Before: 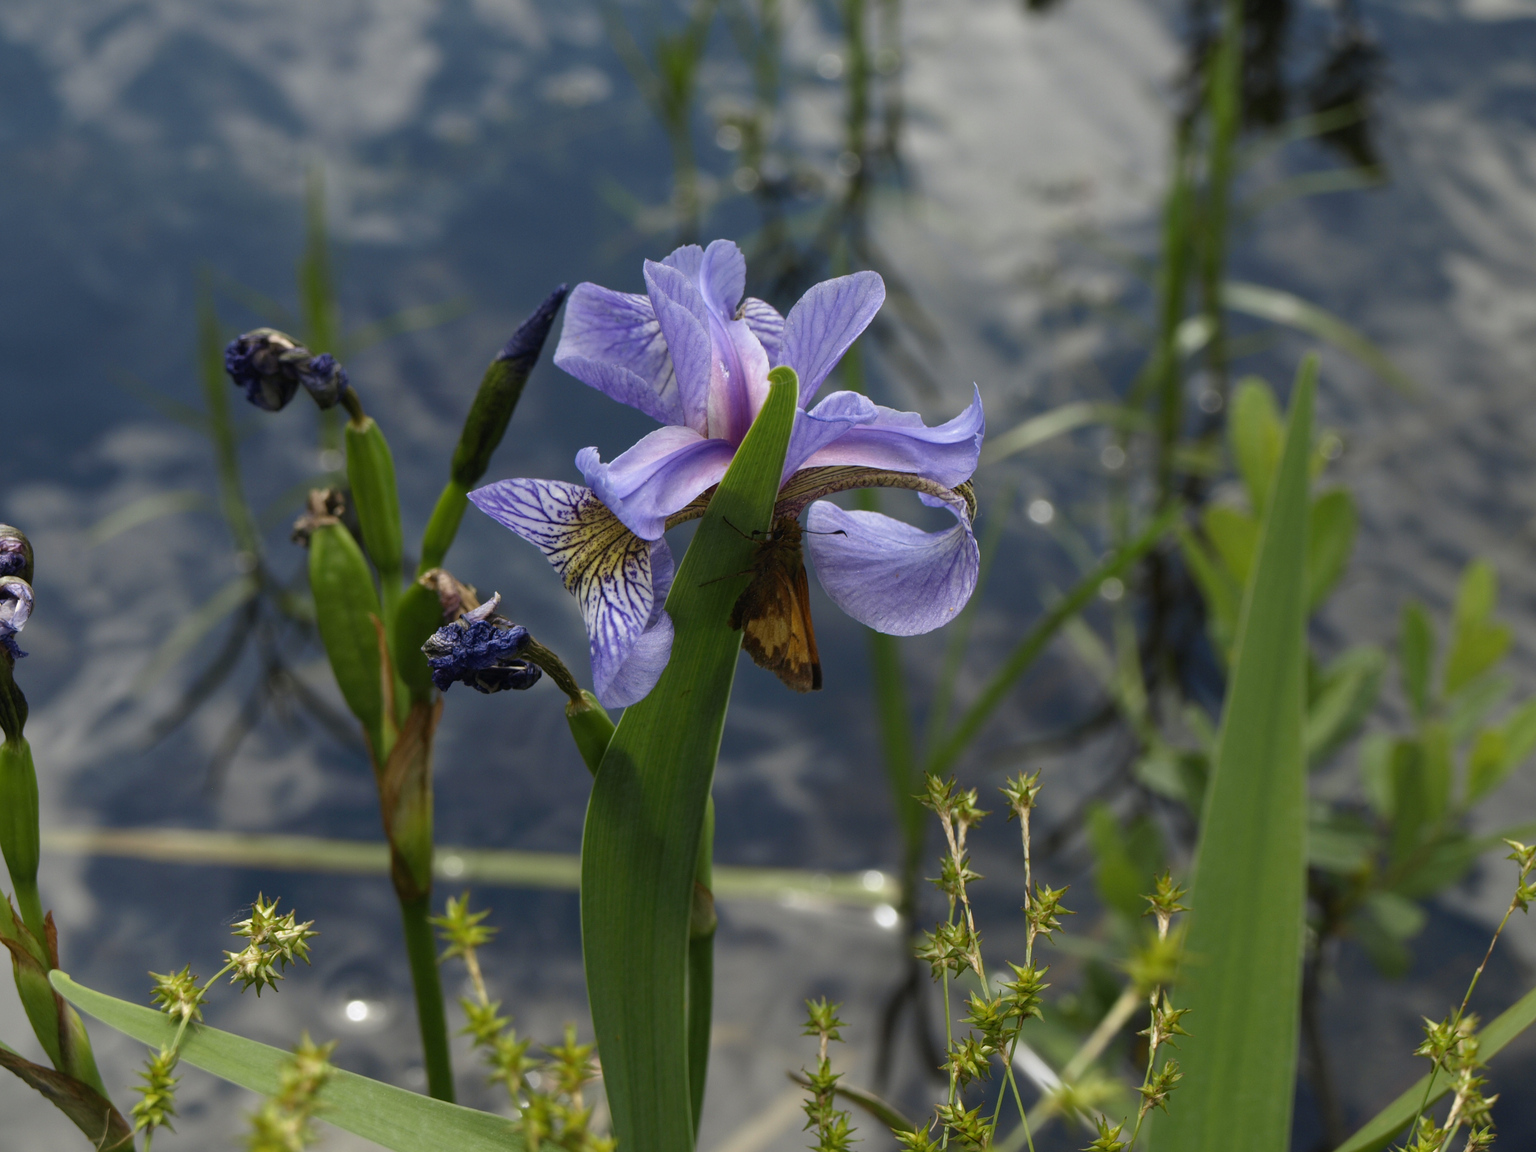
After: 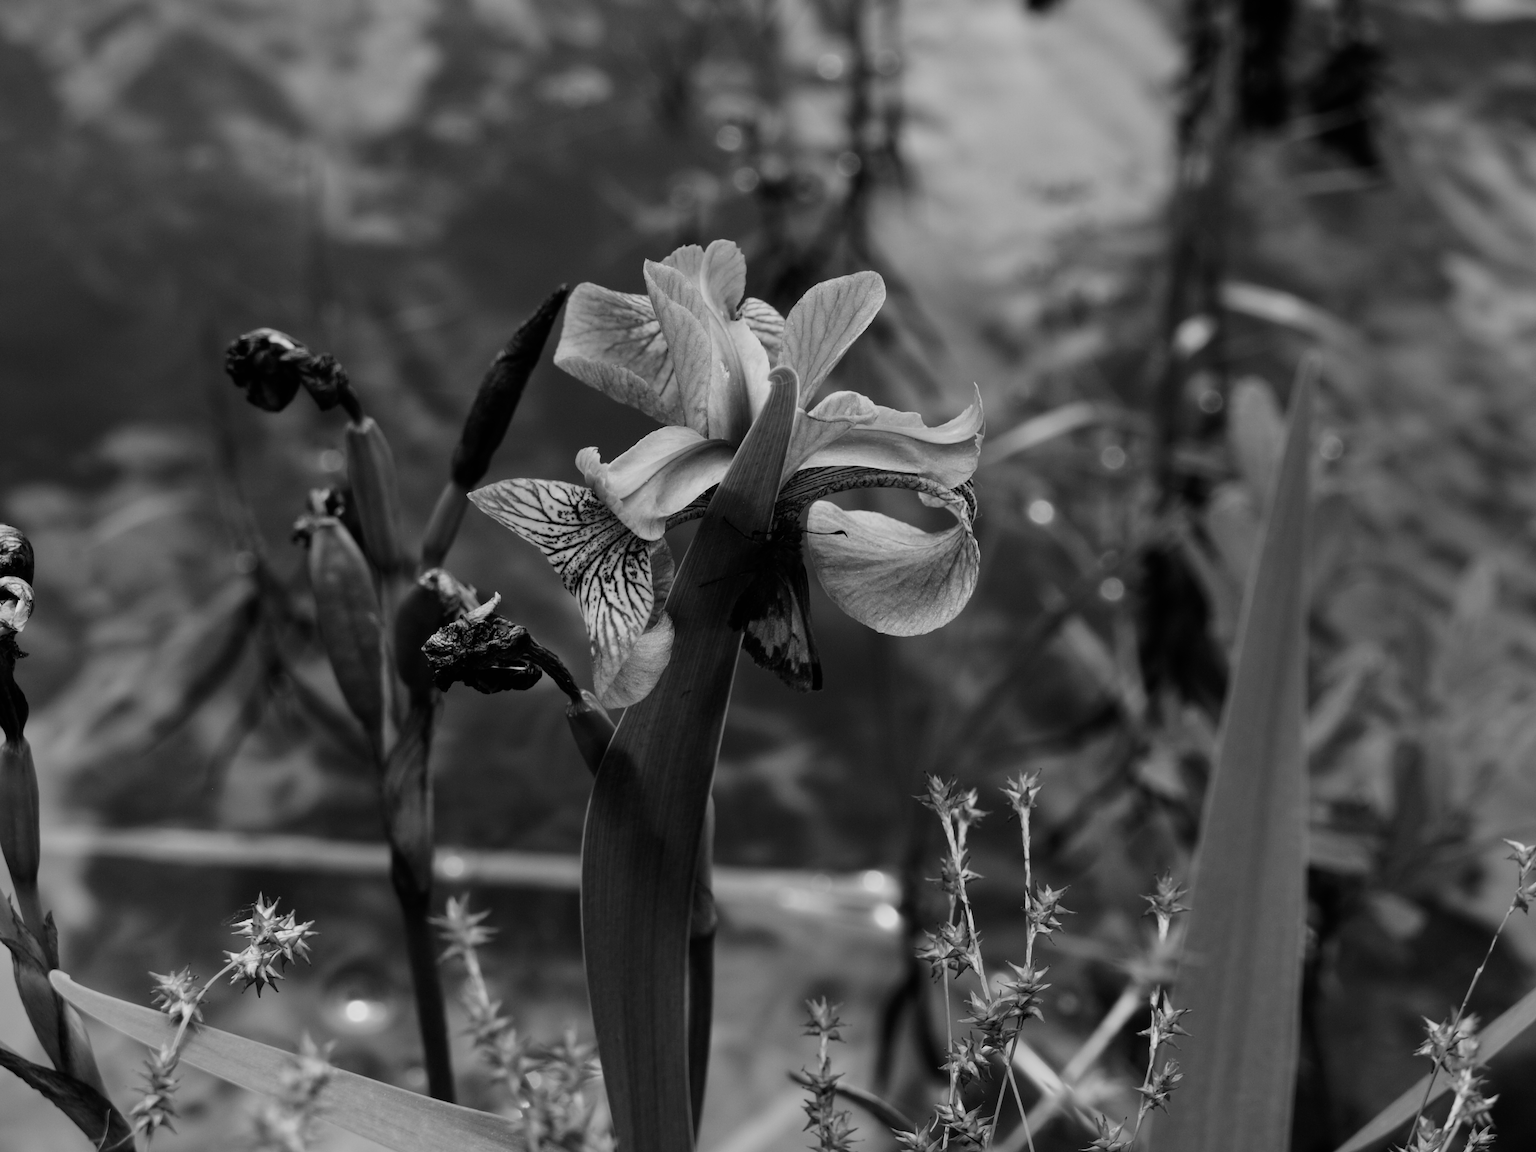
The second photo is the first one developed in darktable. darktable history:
monochrome: a -6.99, b 35.61, size 1.4
sigmoid: contrast 1.7, skew -0.2, preserve hue 0%, red attenuation 0.1, red rotation 0.035, green attenuation 0.1, green rotation -0.017, blue attenuation 0.15, blue rotation -0.052, base primaries Rec2020
tone equalizer: on, module defaults
color correction: highlights a* -4.28, highlights b* 6.53
